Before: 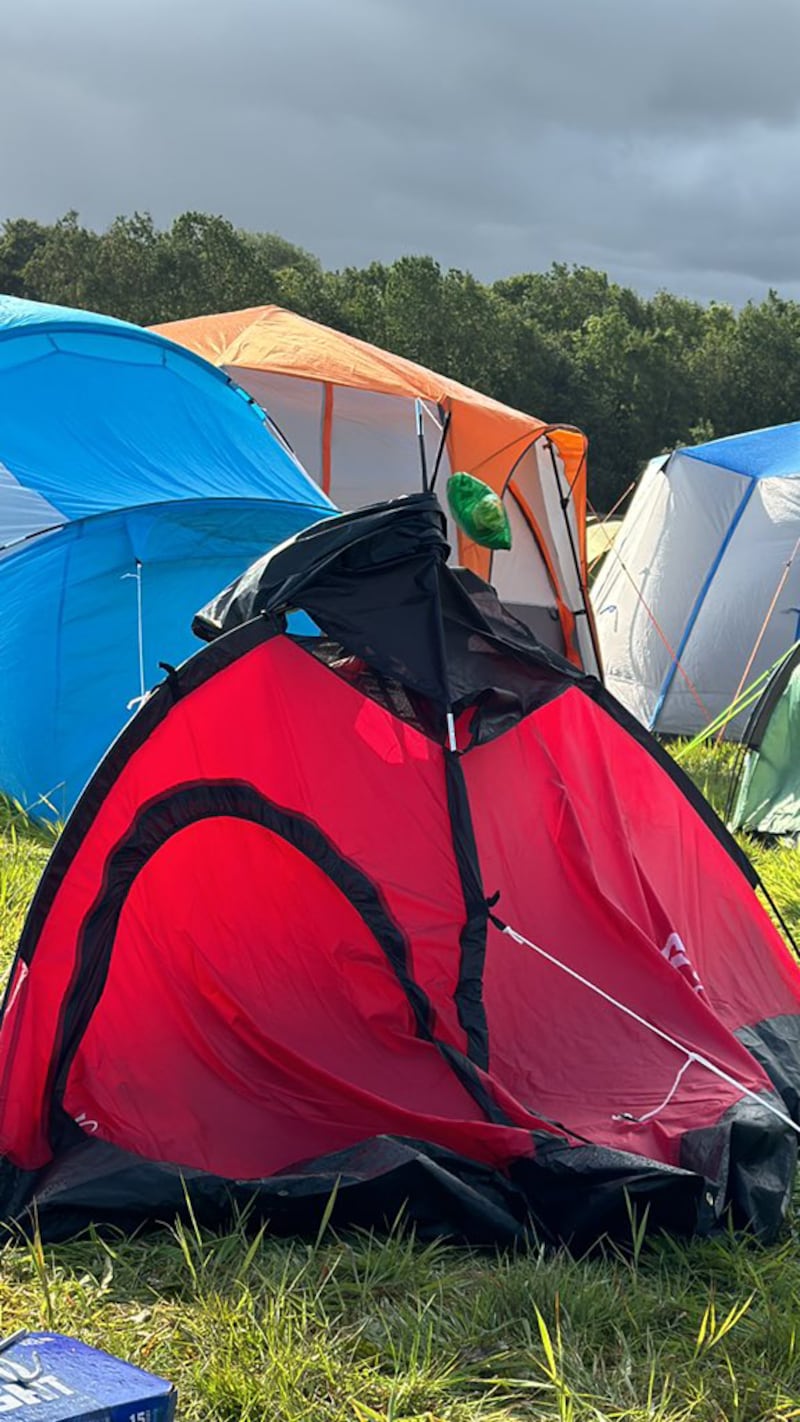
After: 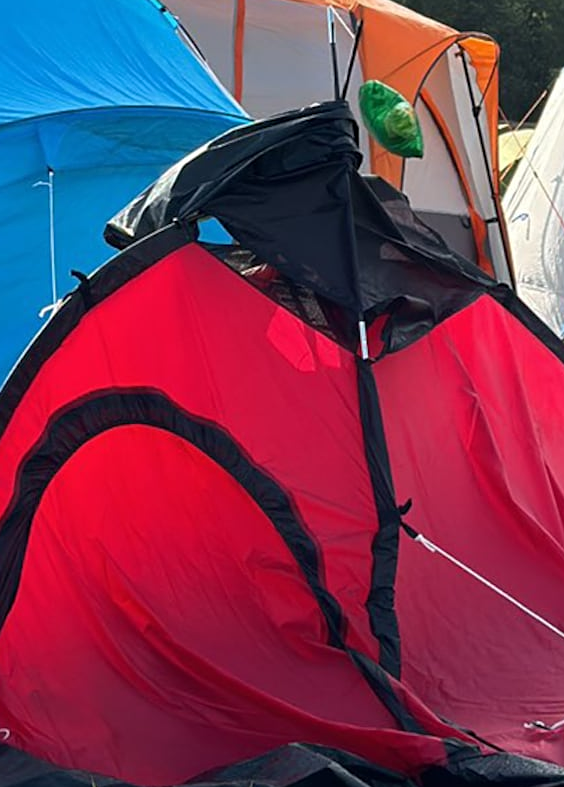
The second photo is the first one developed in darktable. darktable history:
crop: left 11.123%, top 27.61%, right 18.3%, bottom 17.034%
sharpen: amount 0.2
